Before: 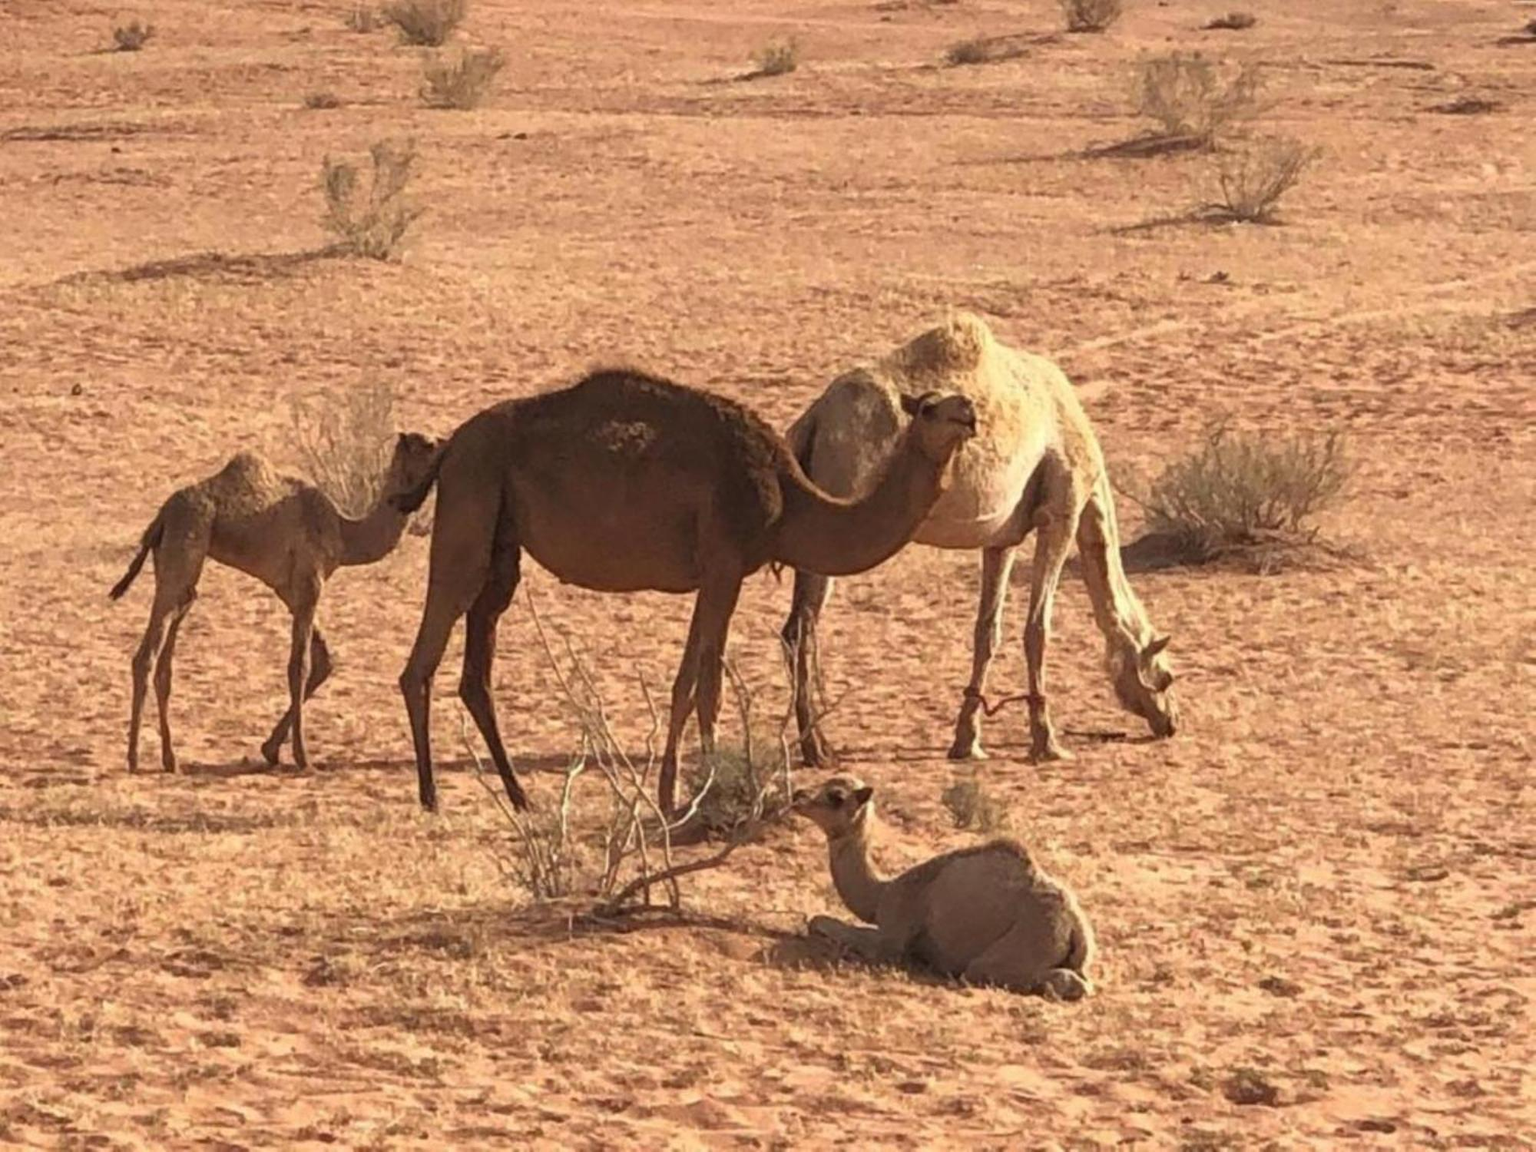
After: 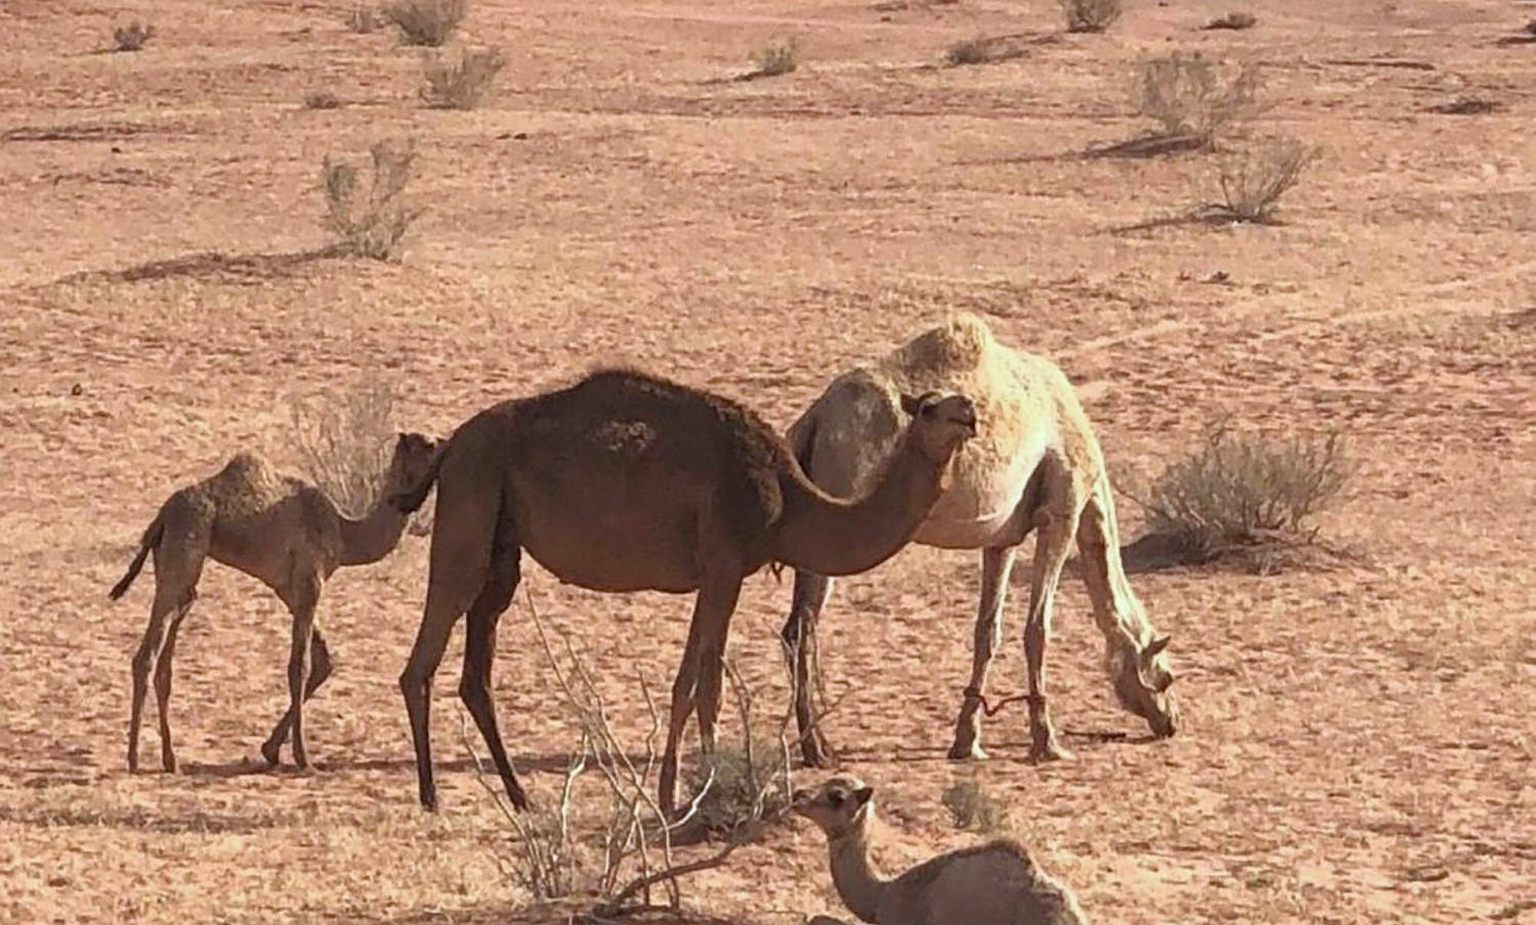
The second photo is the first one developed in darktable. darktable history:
sharpen: on, module defaults
color calibration: x 0.372, y 0.386, temperature 4283.97 K
crop: bottom 19.644%
